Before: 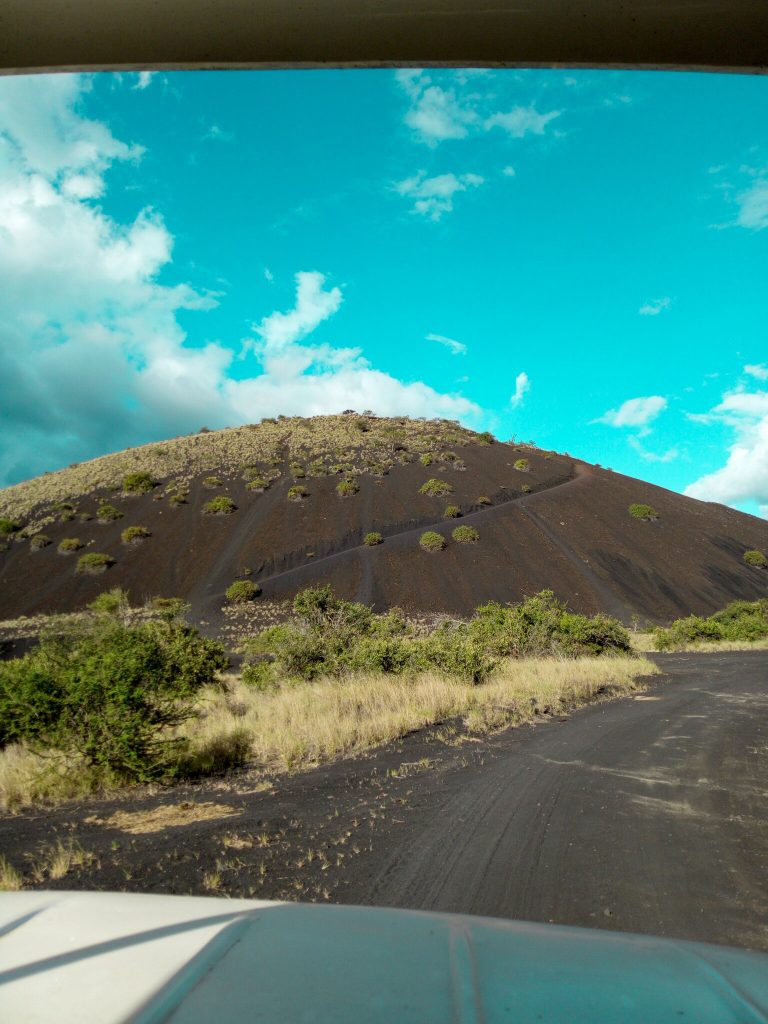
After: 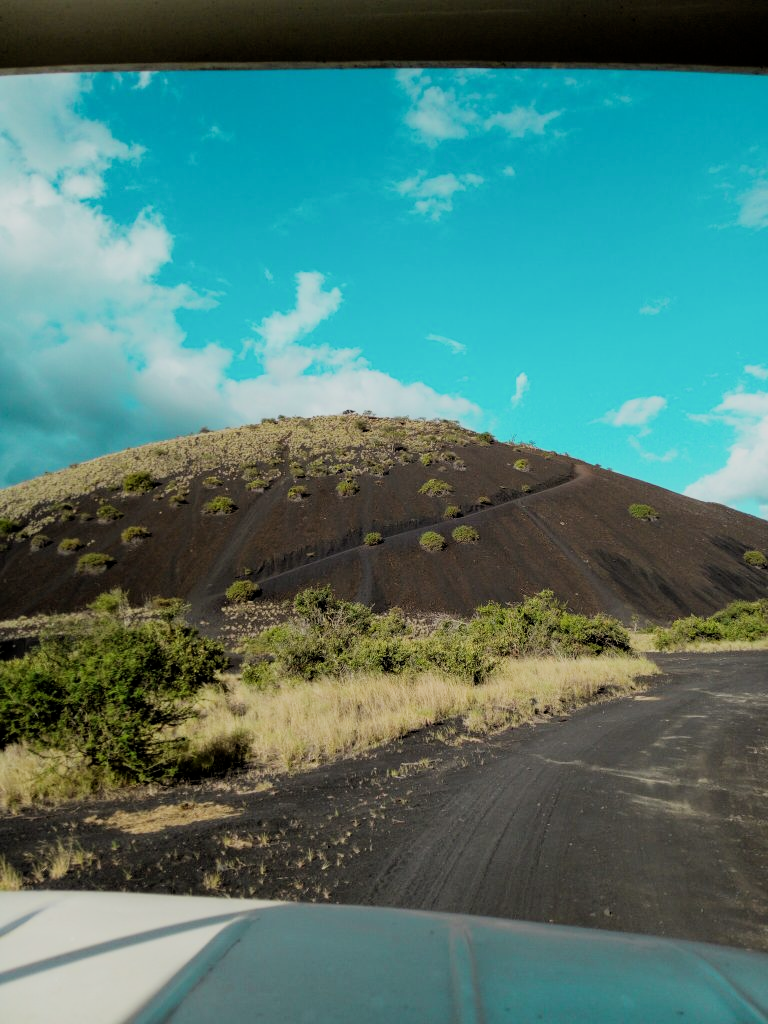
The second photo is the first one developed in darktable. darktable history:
filmic rgb: middle gray luminance 29.22%, black relative exposure -10.27 EV, white relative exposure 5.48 EV, threshold 5.95 EV, target black luminance 0%, hardness 3.93, latitude 2.01%, contrast 1.124, highlights saturation mix 3.51%, shadows ↔ highlights balance 15.38%, enable highlight reconstruction true
